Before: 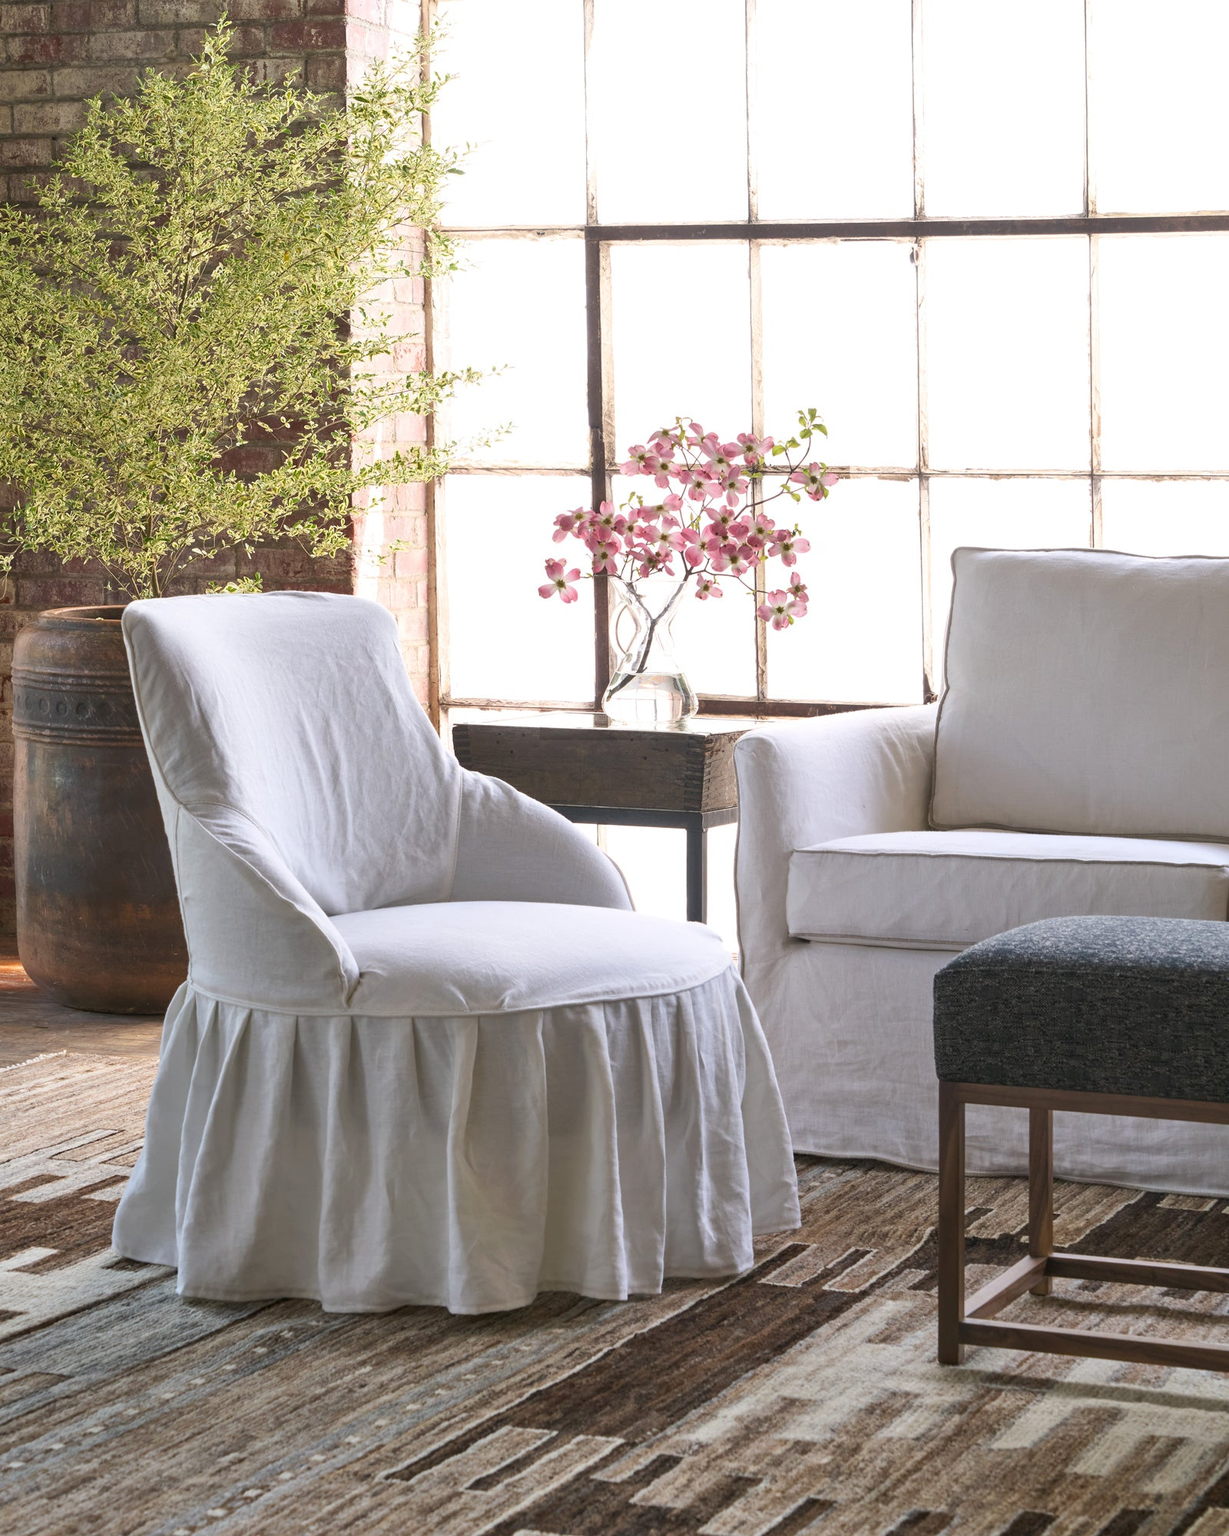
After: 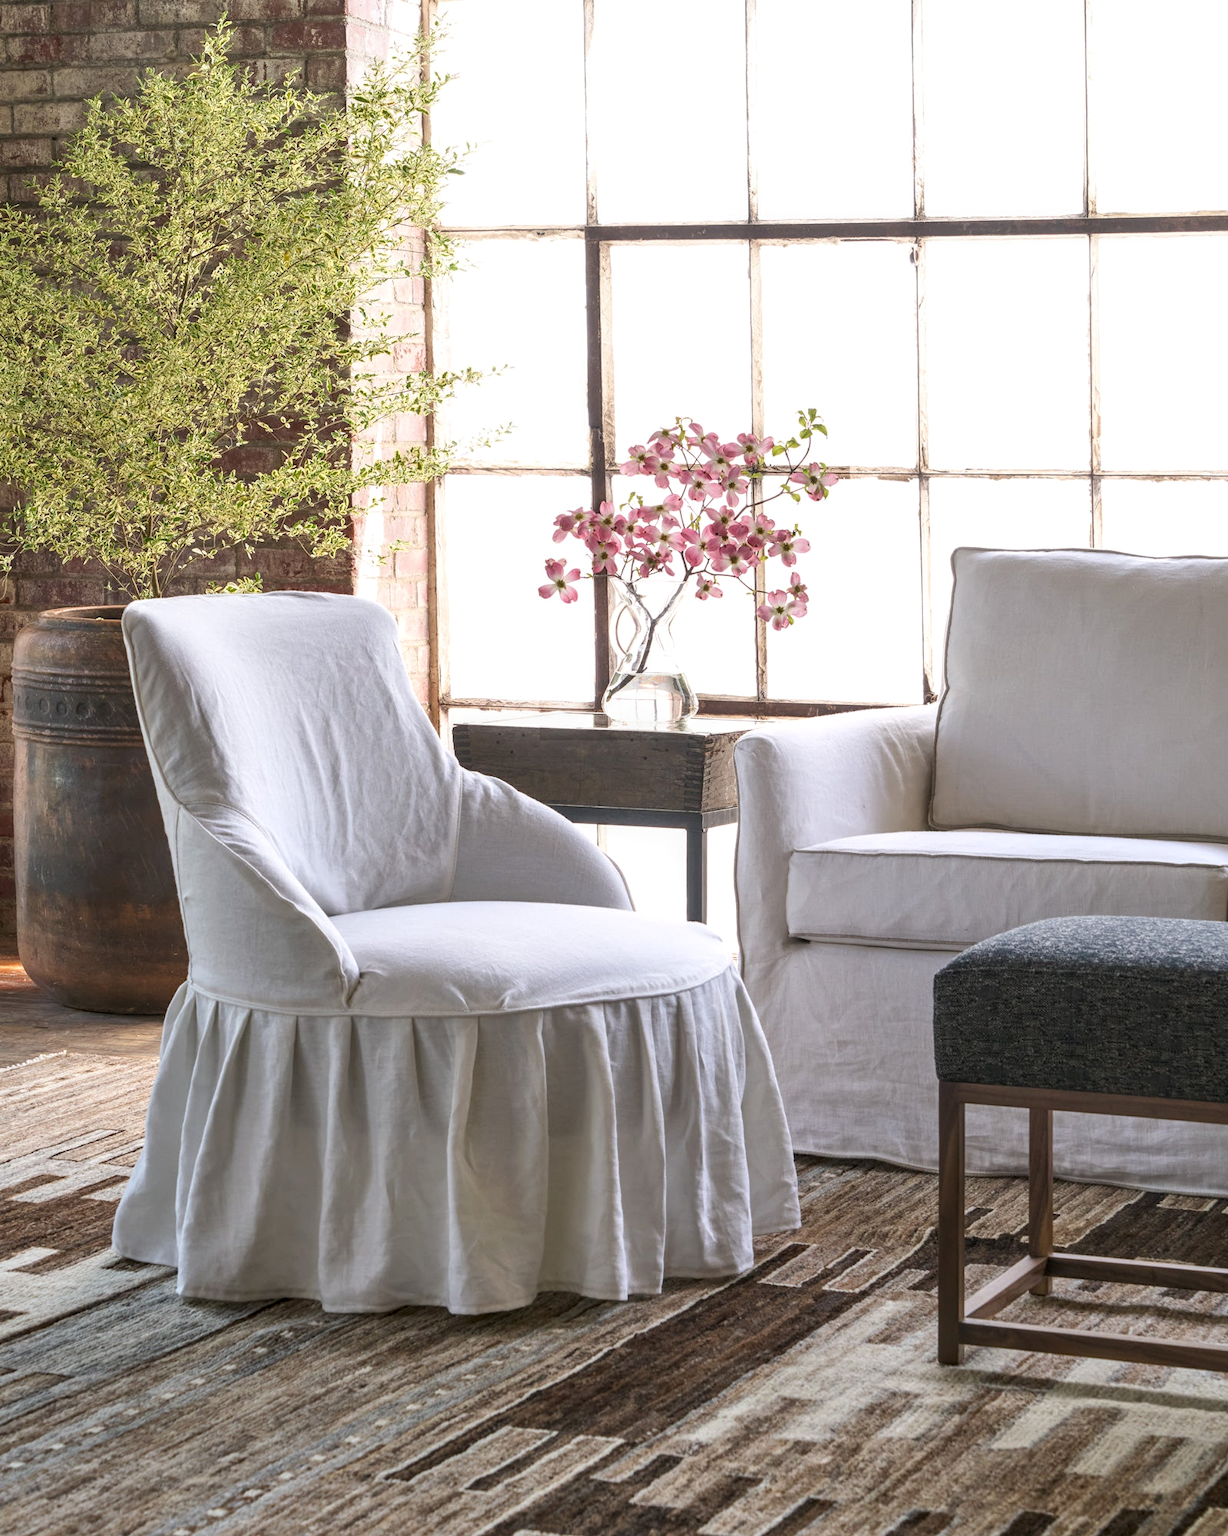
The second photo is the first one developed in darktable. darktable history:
local contrast: on, module defaults
levels: white 99.95%
